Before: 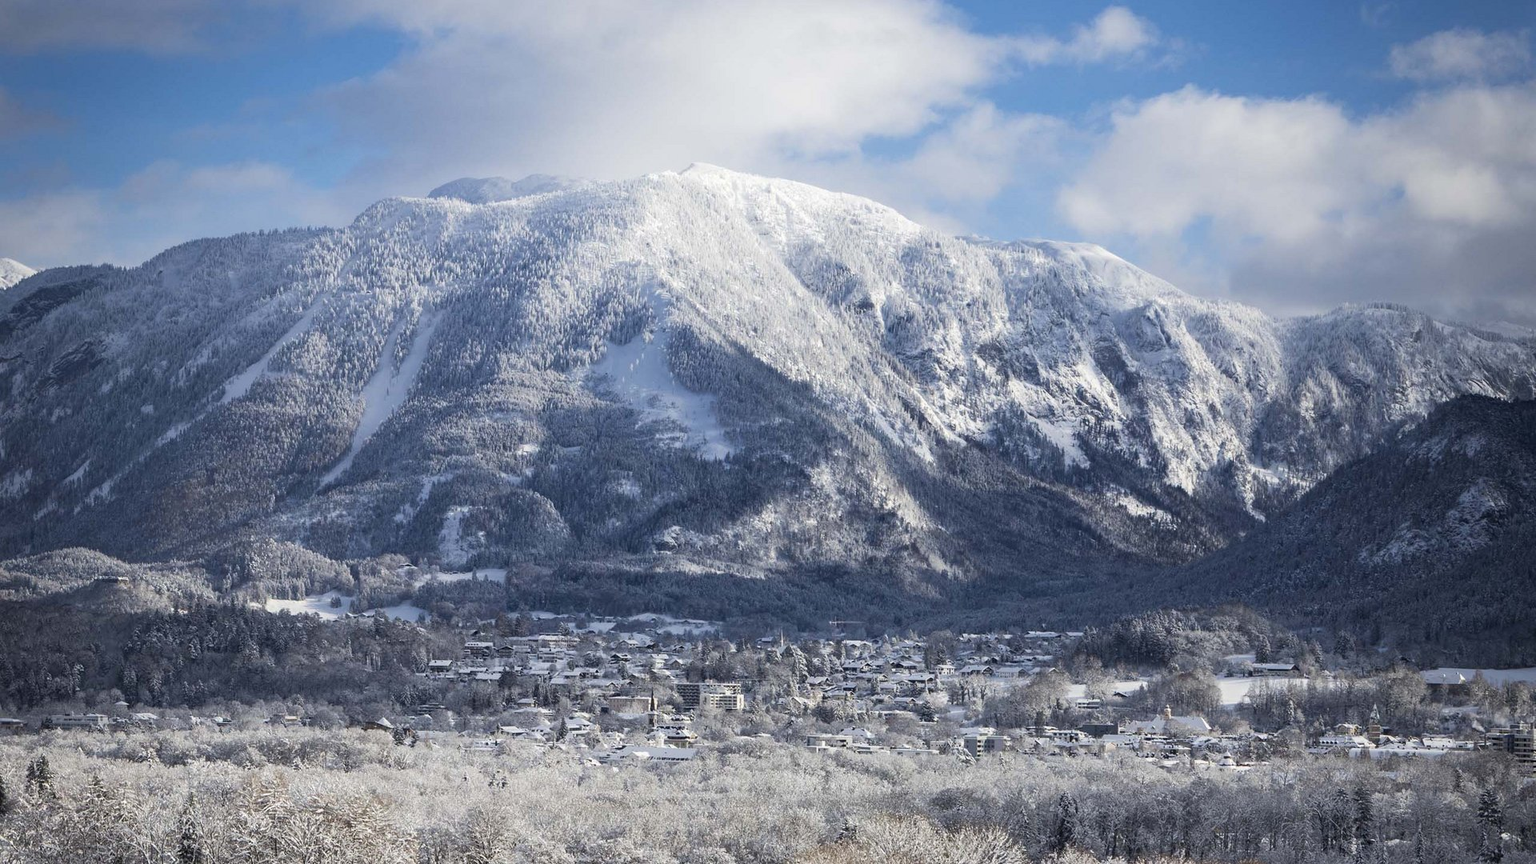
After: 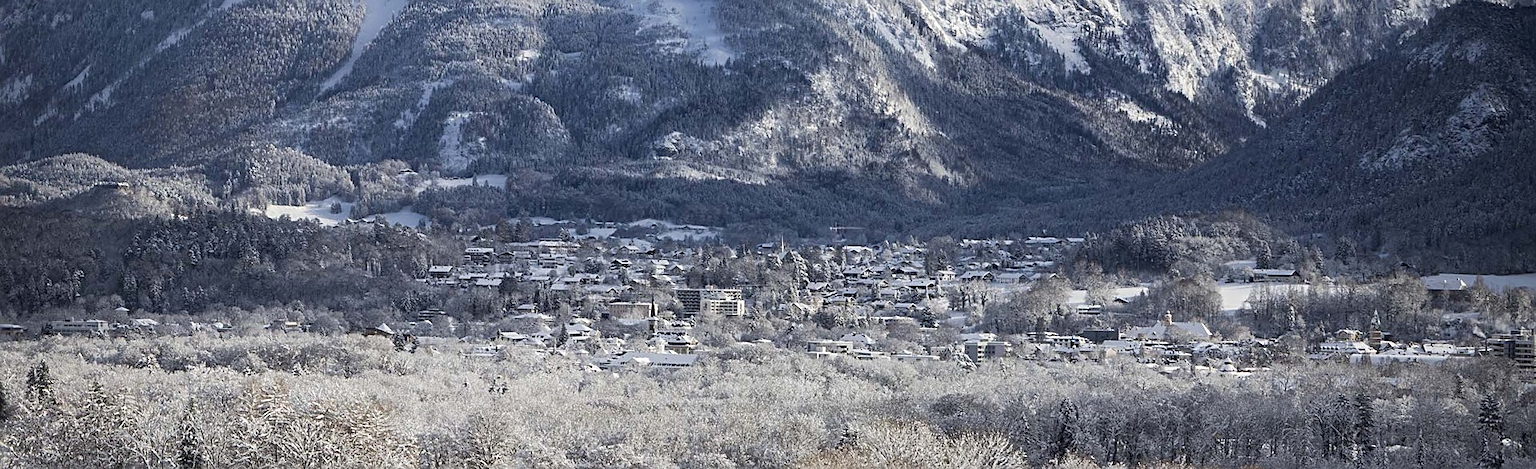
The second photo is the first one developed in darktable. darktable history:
crop and rotate: top 45.737%, right 0.051%
sharpen: on, module defaults
